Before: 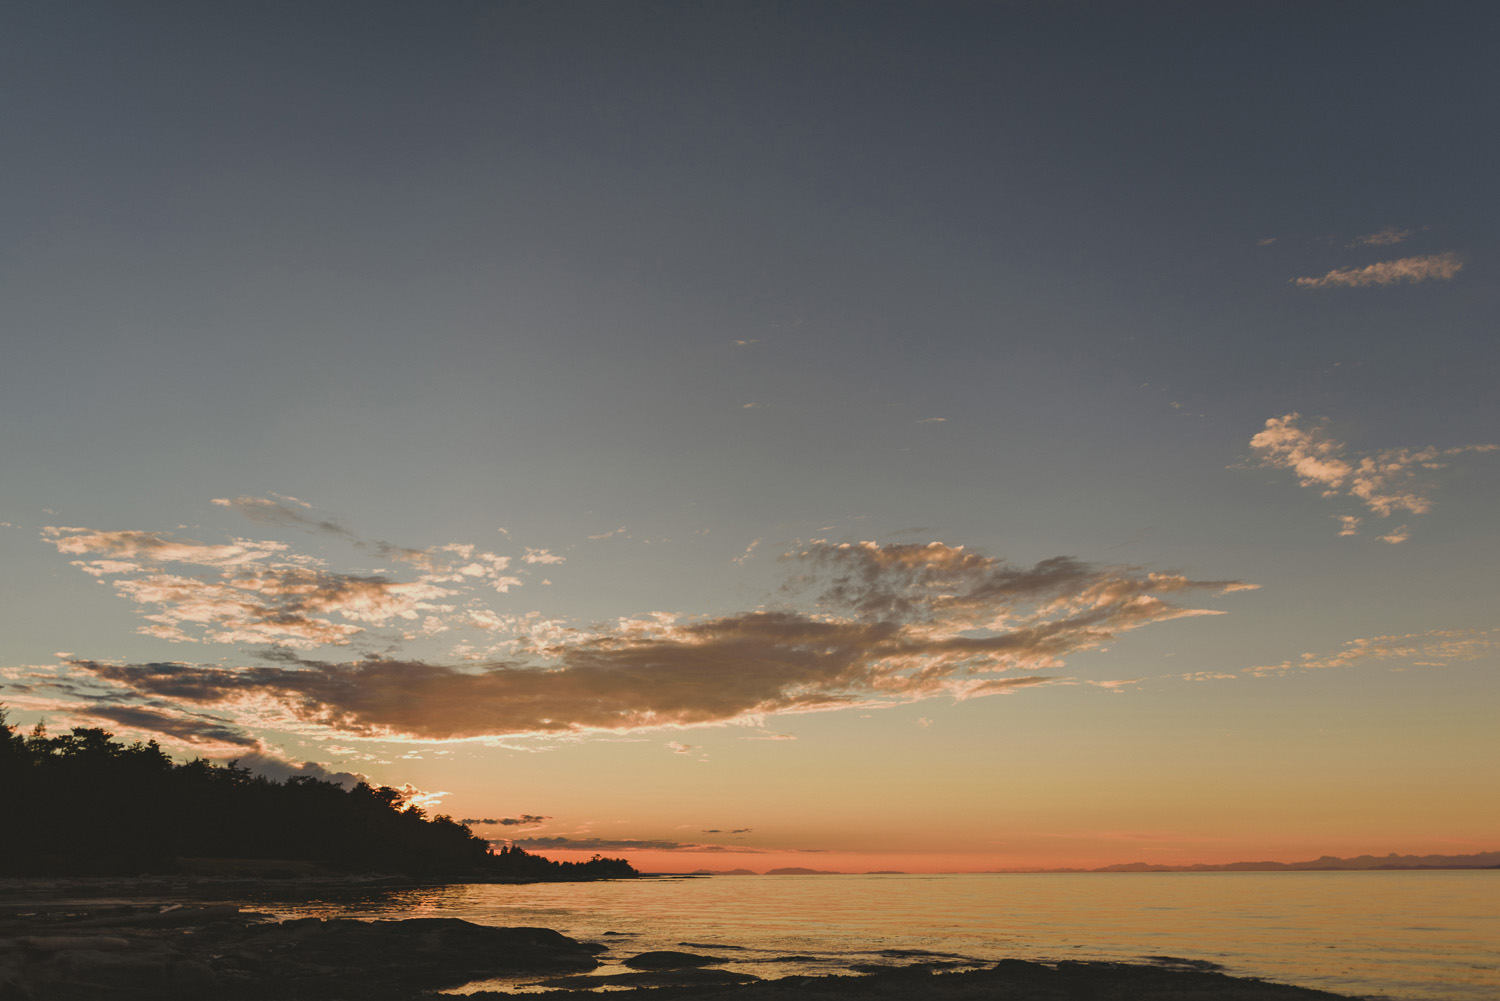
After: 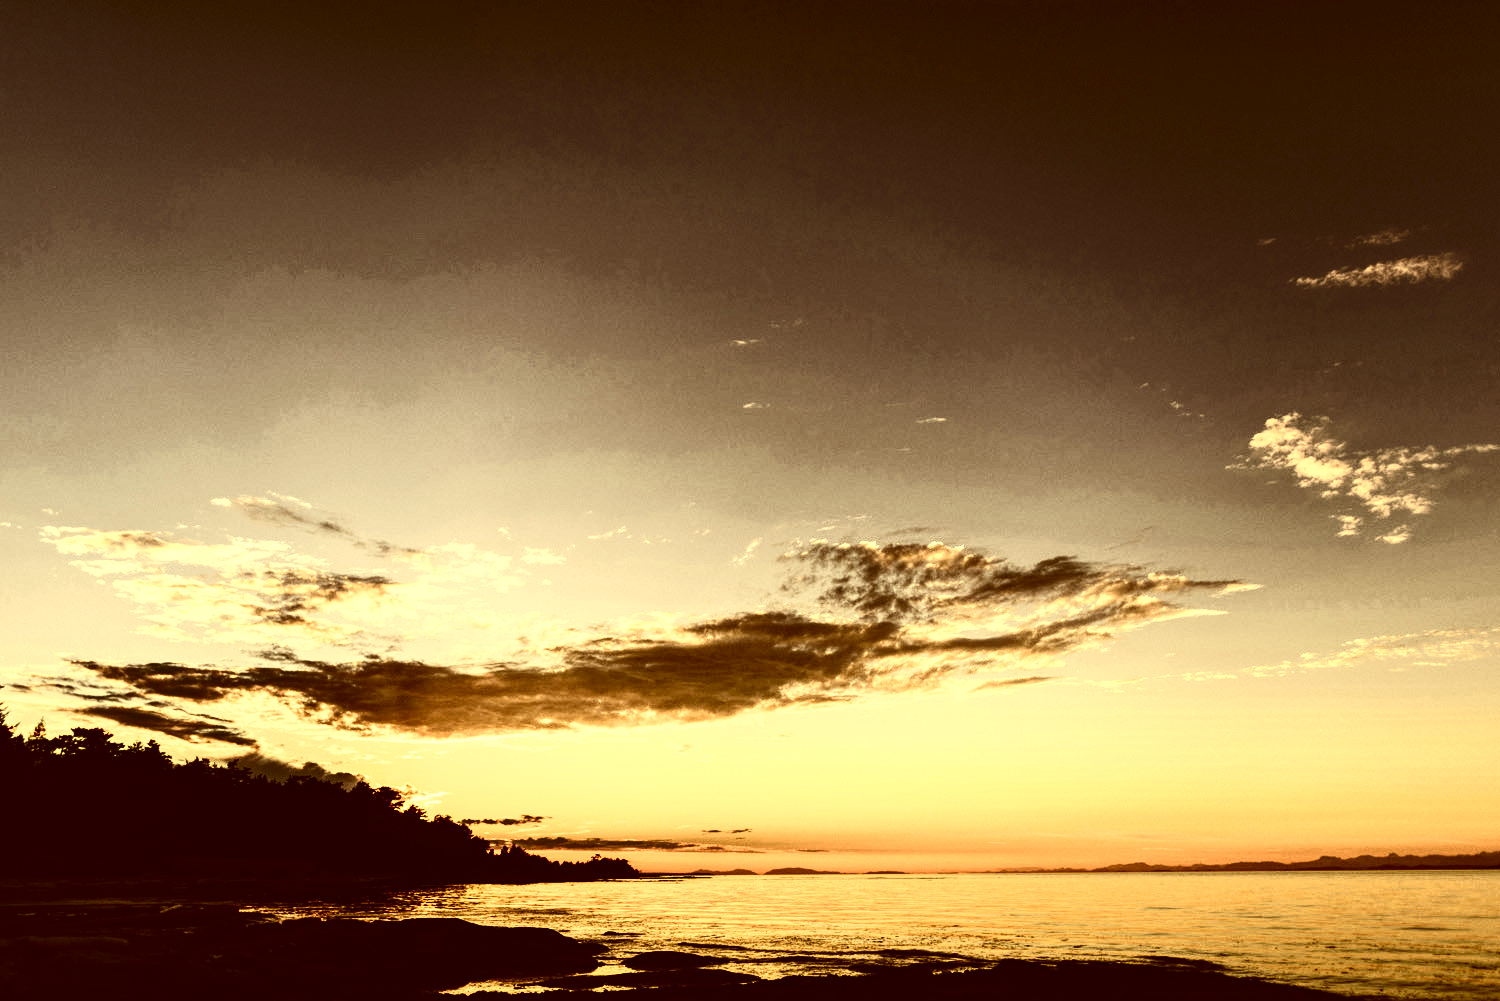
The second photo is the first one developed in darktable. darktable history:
color correction: highlights a* 0.974, highlights b* 23.97, shadows a* 15.13, shadows b* 24.15
local contrast: highlights 102%, shadows 102%, detail 199%, midtone range 0.2
contrast brightness saturation: contrast 0.915, brightness 0.201
